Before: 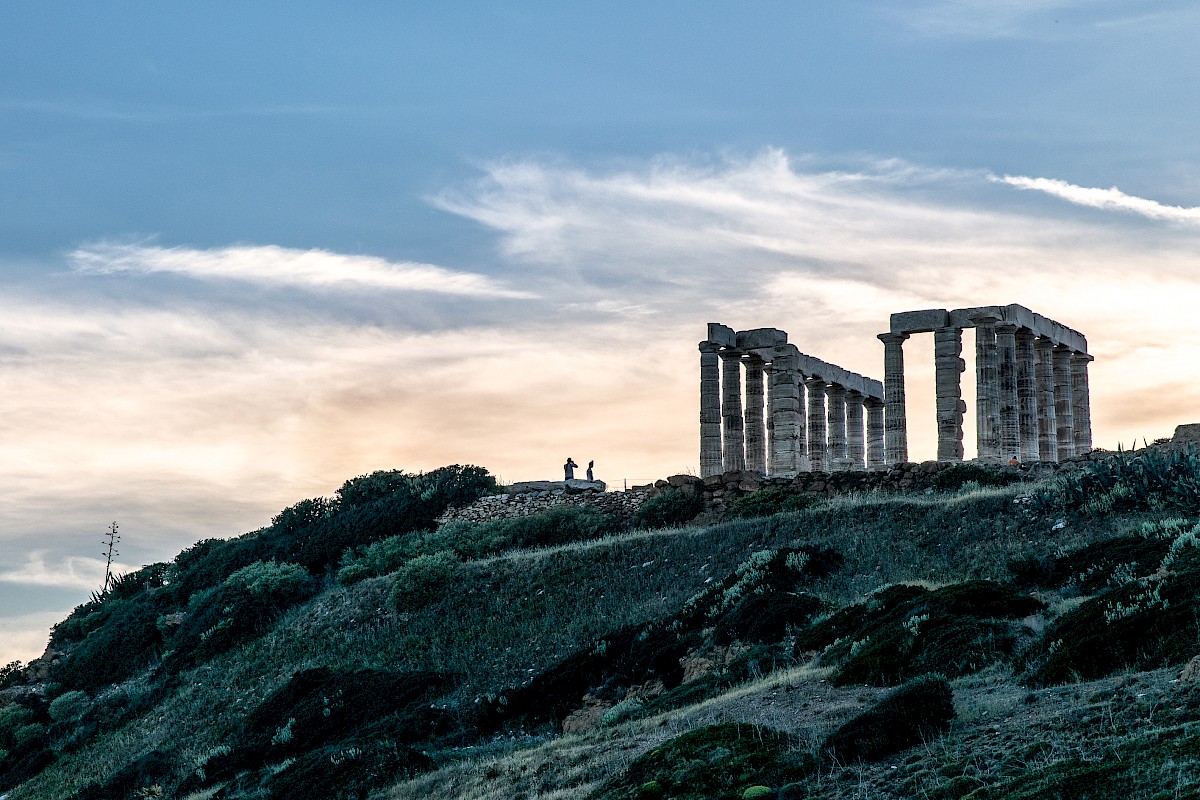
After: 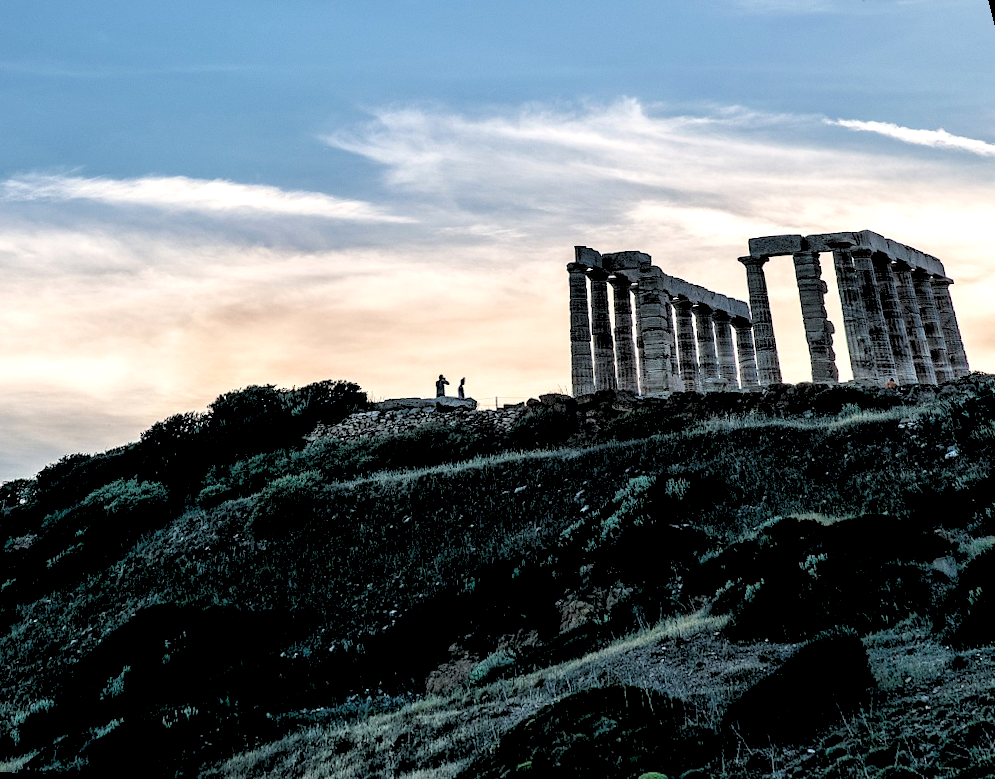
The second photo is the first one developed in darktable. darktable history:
rgb levels: levels [[0.029, 0.461, 0.922], [0, 0.5, 1], [0, 0.5, 1]]
rotate and perspective: rotation 0.72°, lens shift (vertical) -0.352, lens shift (horizontal) -0.051, crop left 0.152, crop right 0.859, crop top 0.019, crop bottom 0.964
